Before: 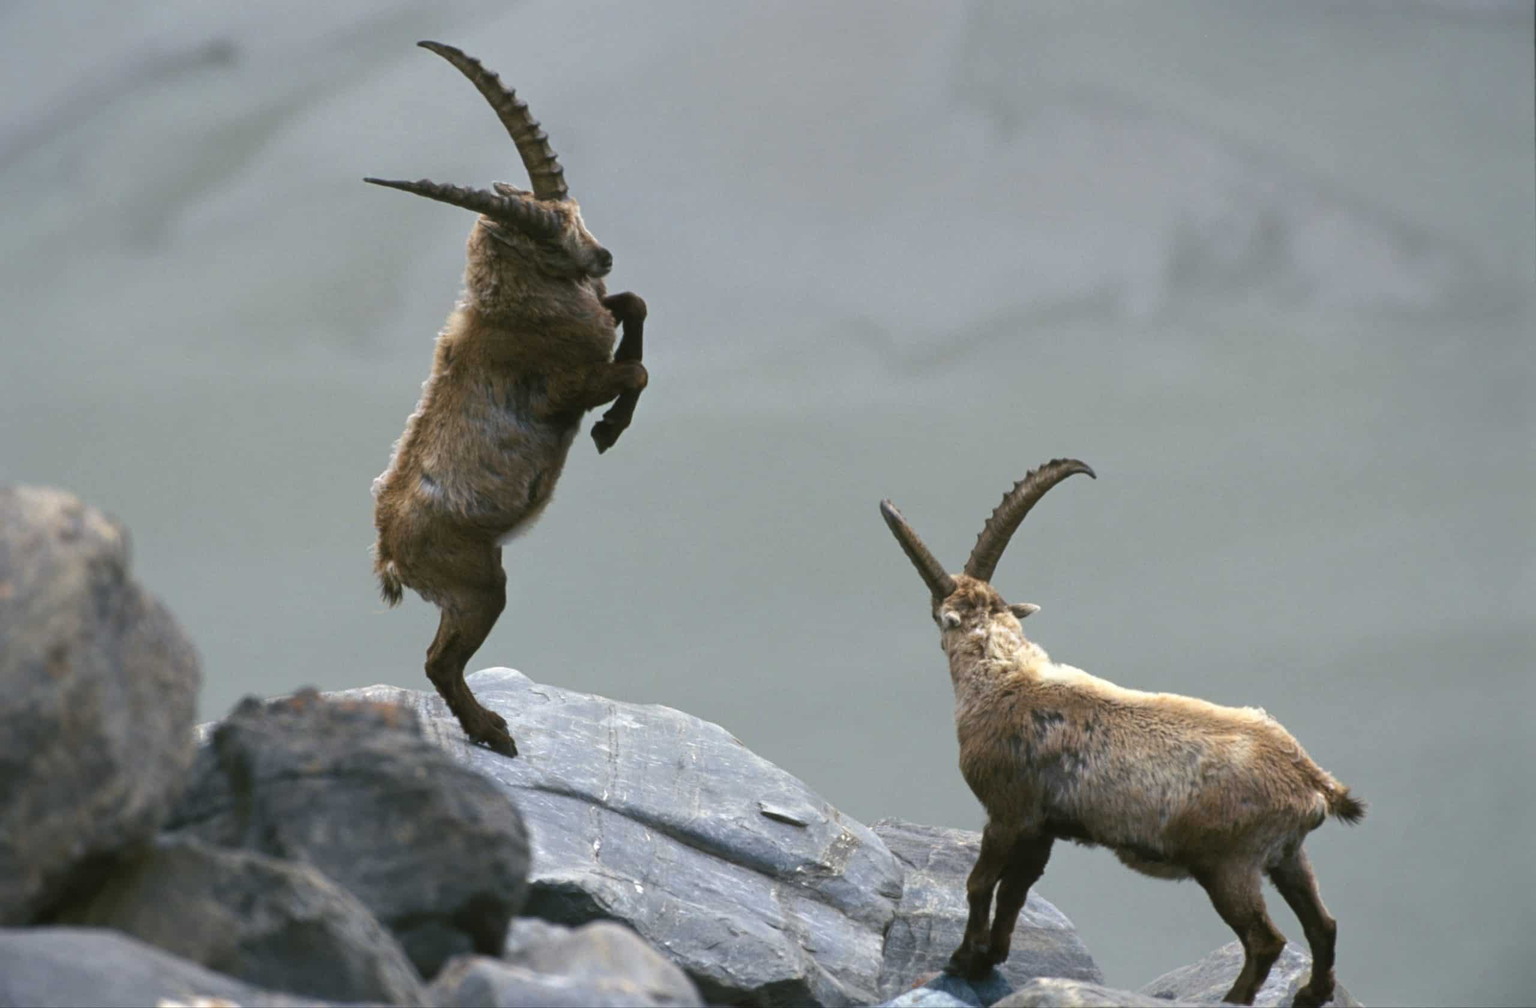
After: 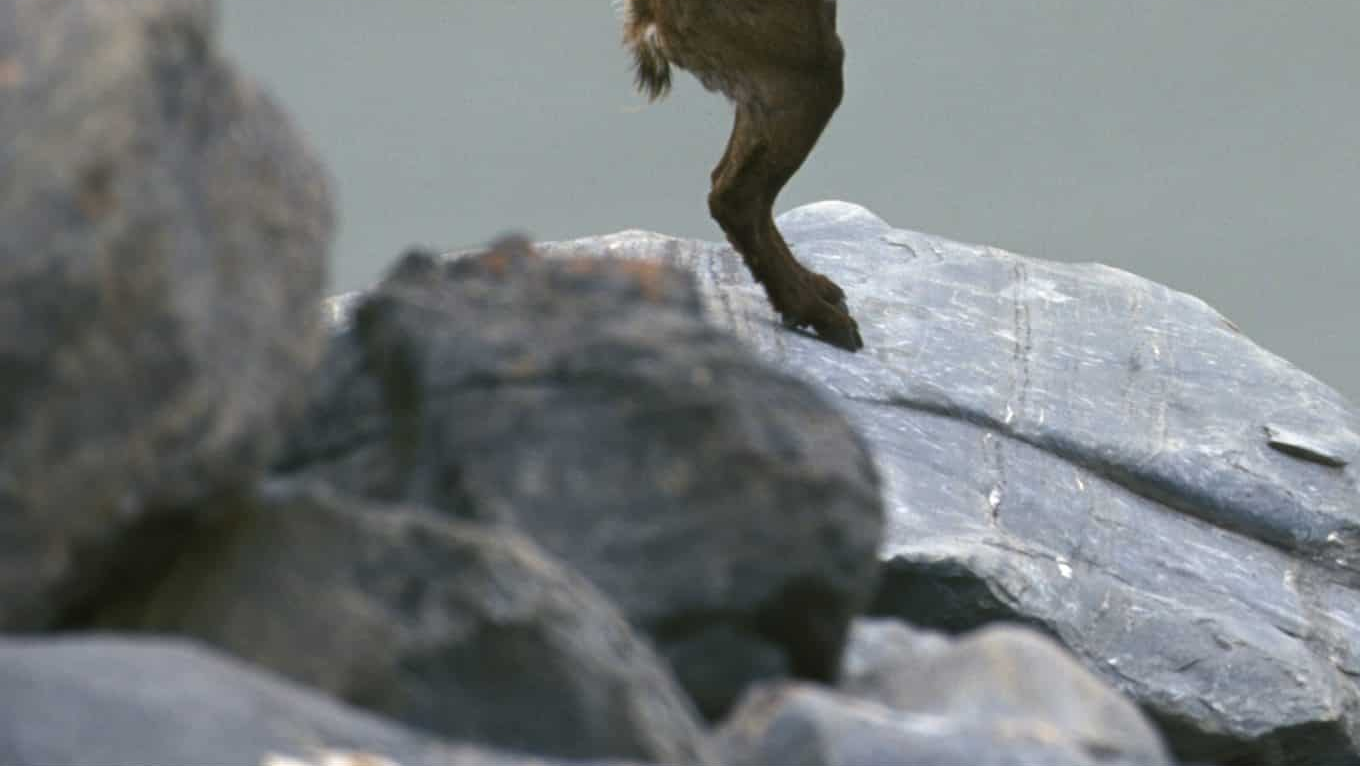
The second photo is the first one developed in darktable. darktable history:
crop and rotate: top 54.263%, right 46.846%, bottom 0.094%
